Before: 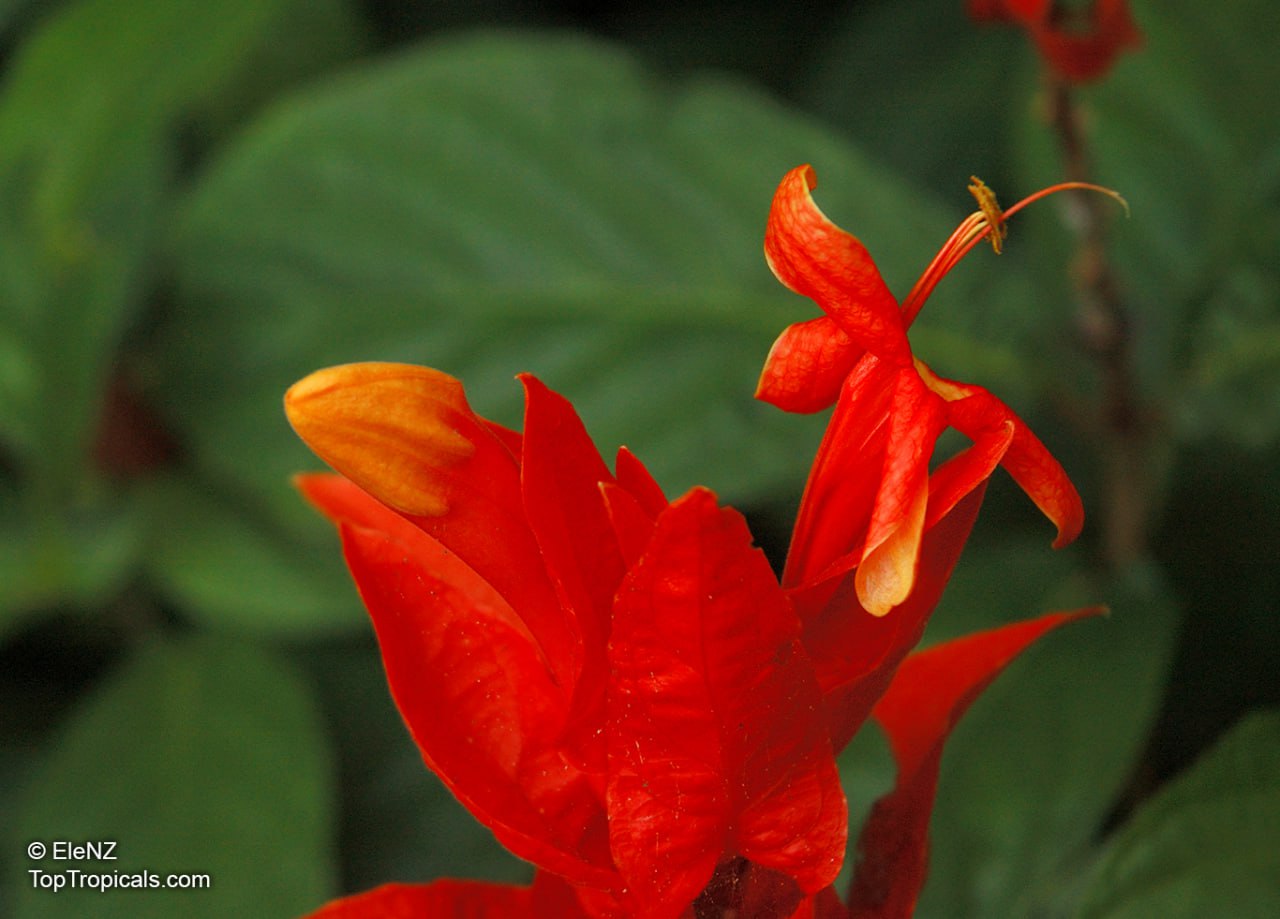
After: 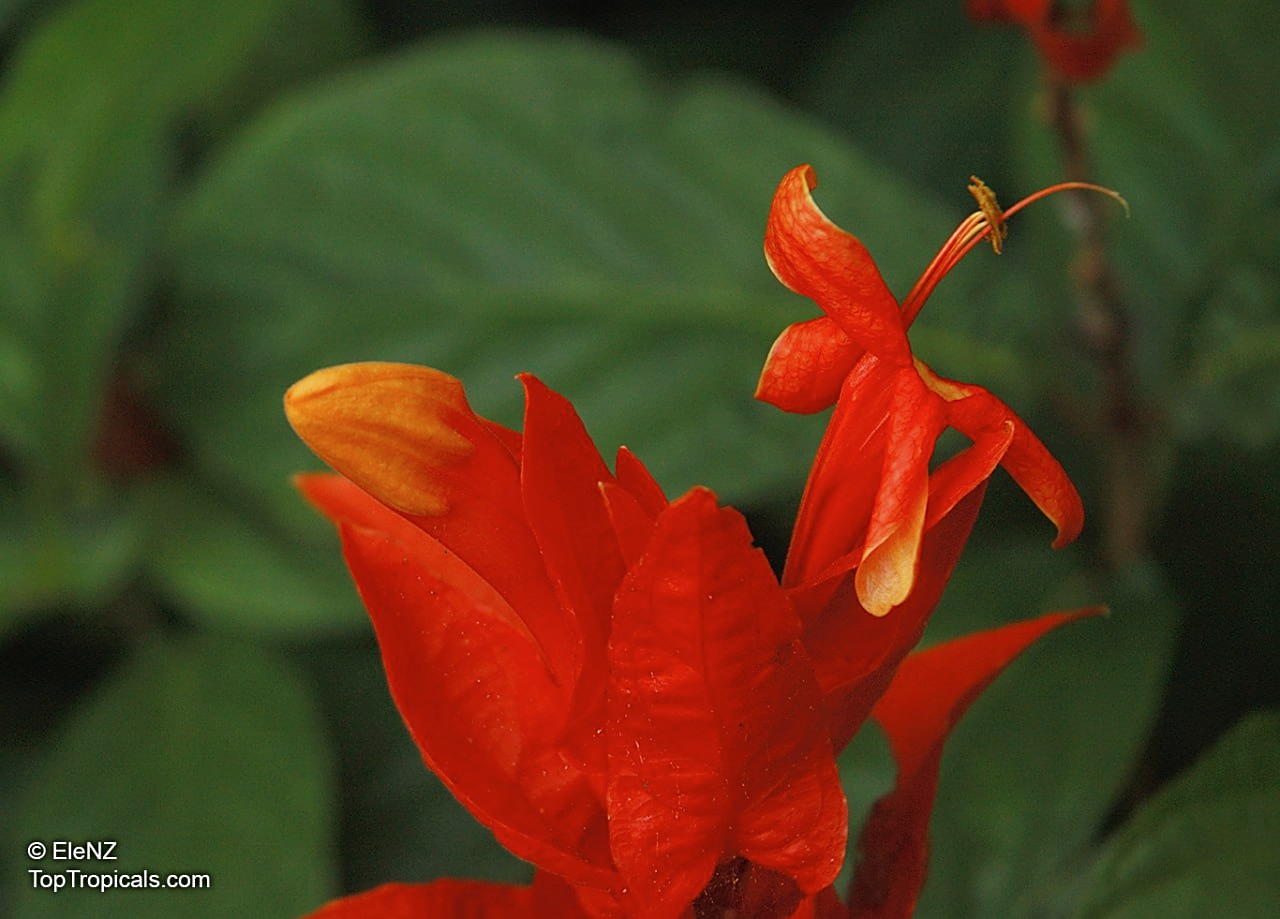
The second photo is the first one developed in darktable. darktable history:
exposure: black level correction 0.001, exposure 0.017 EV, compensate highlight preservation false
contrast brightness saturation: contrast -0.083, brightness -0.045, saturation -0.114
sharpen: on, module defaults
